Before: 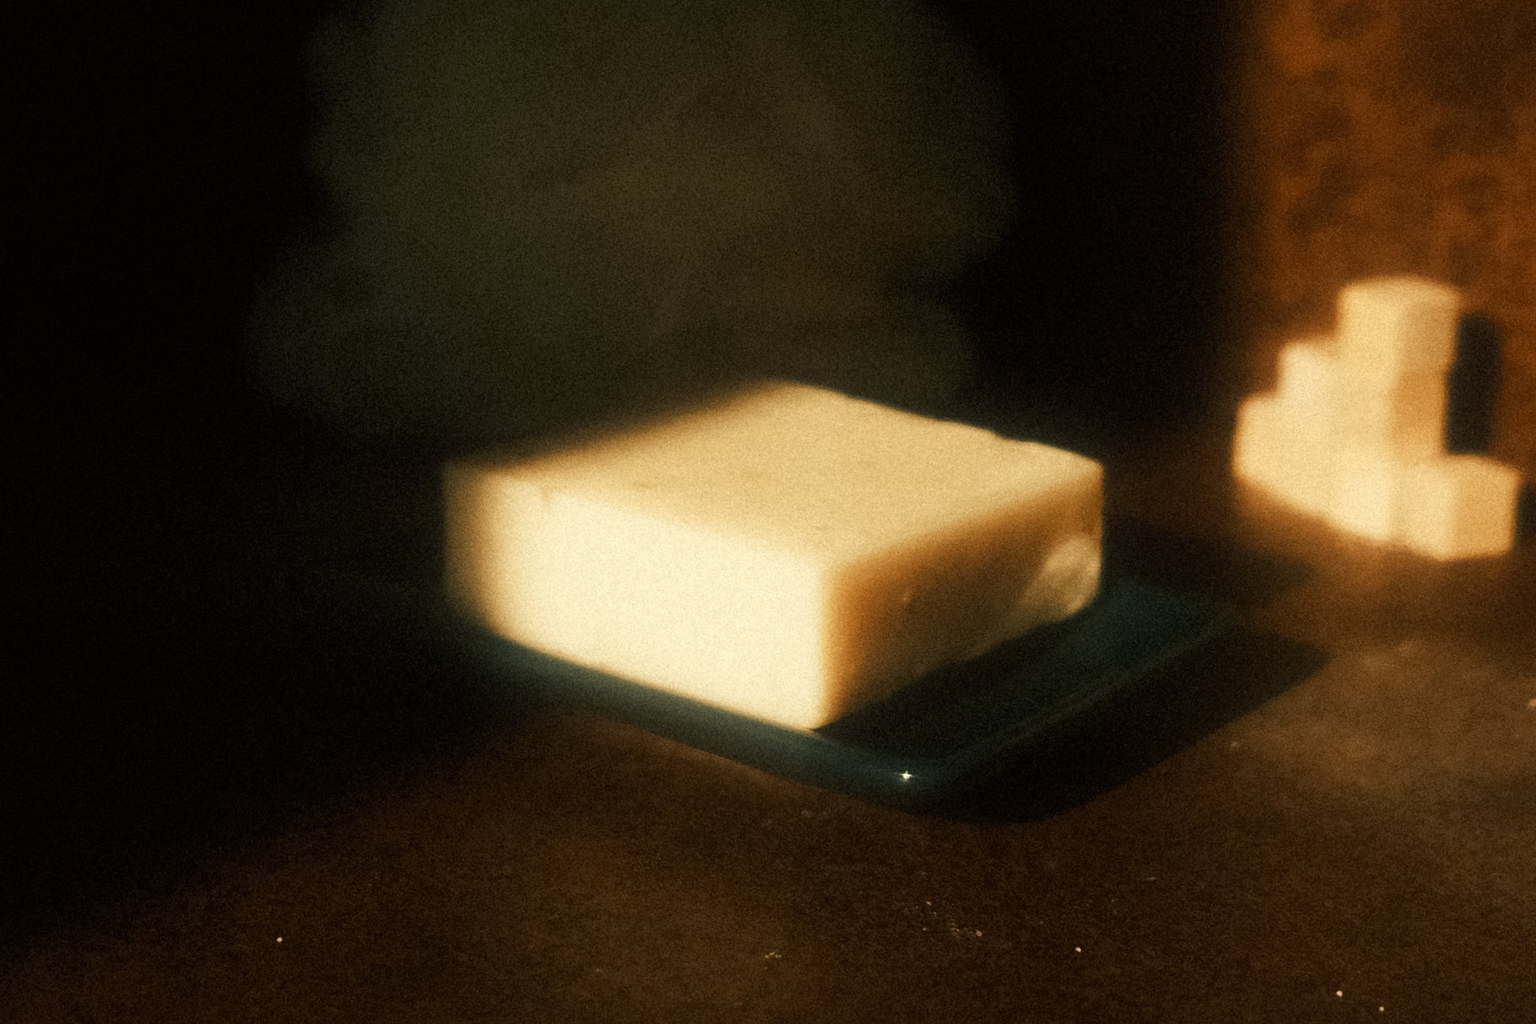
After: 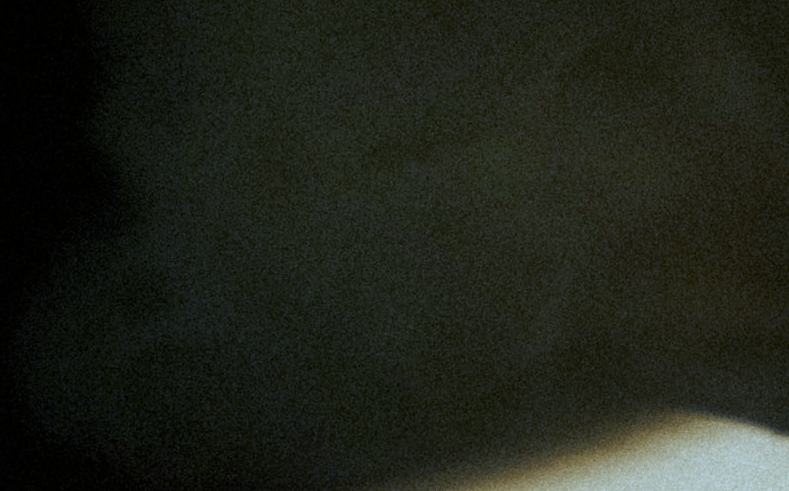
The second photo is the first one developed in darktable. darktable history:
white balance: red 0.766, blue 1.537
crop: left 15.452%, top 5.459%, right 43.956%, bottom 56.62%
exposure: black level correction 0.001, compensate highlight preservation false
vibrance: vibrance 0%
